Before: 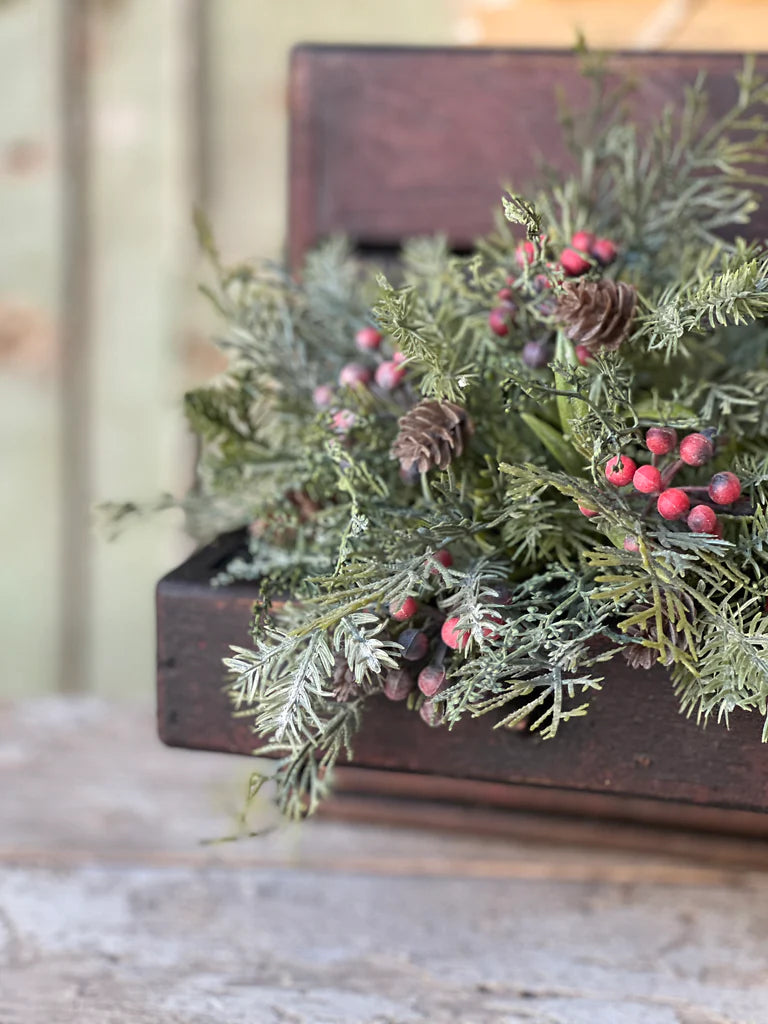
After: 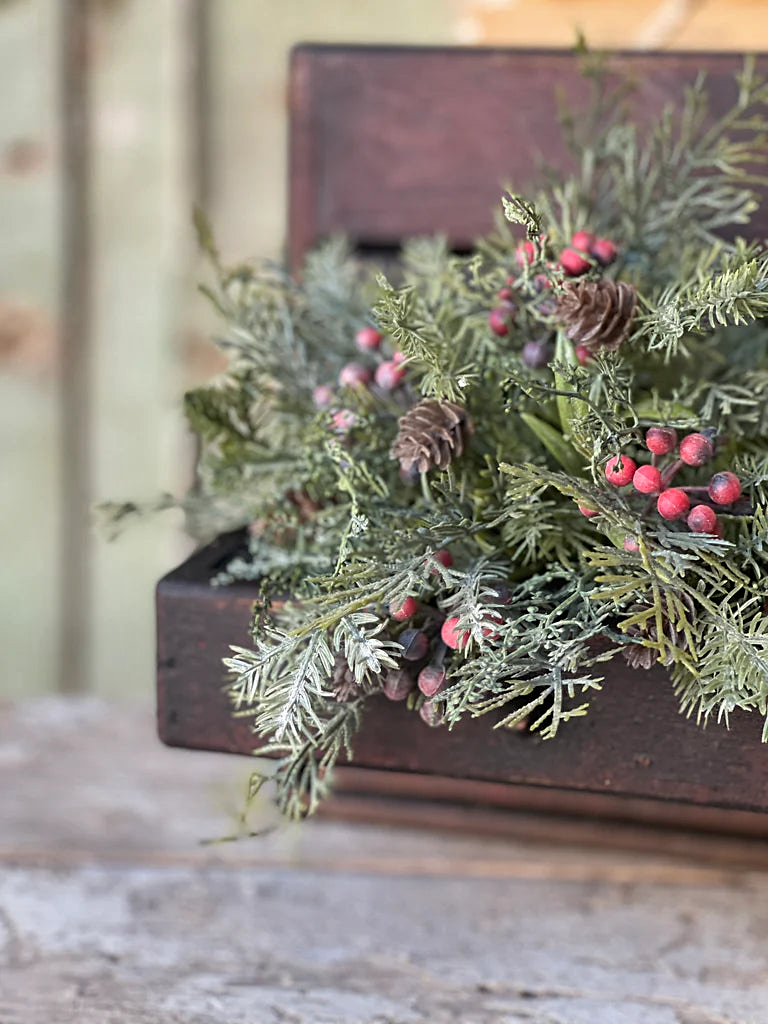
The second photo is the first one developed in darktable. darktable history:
sharpen: amount 0.2
shadows and highlights: shadows 32.83, highlights -47.7, soften with gaussian
